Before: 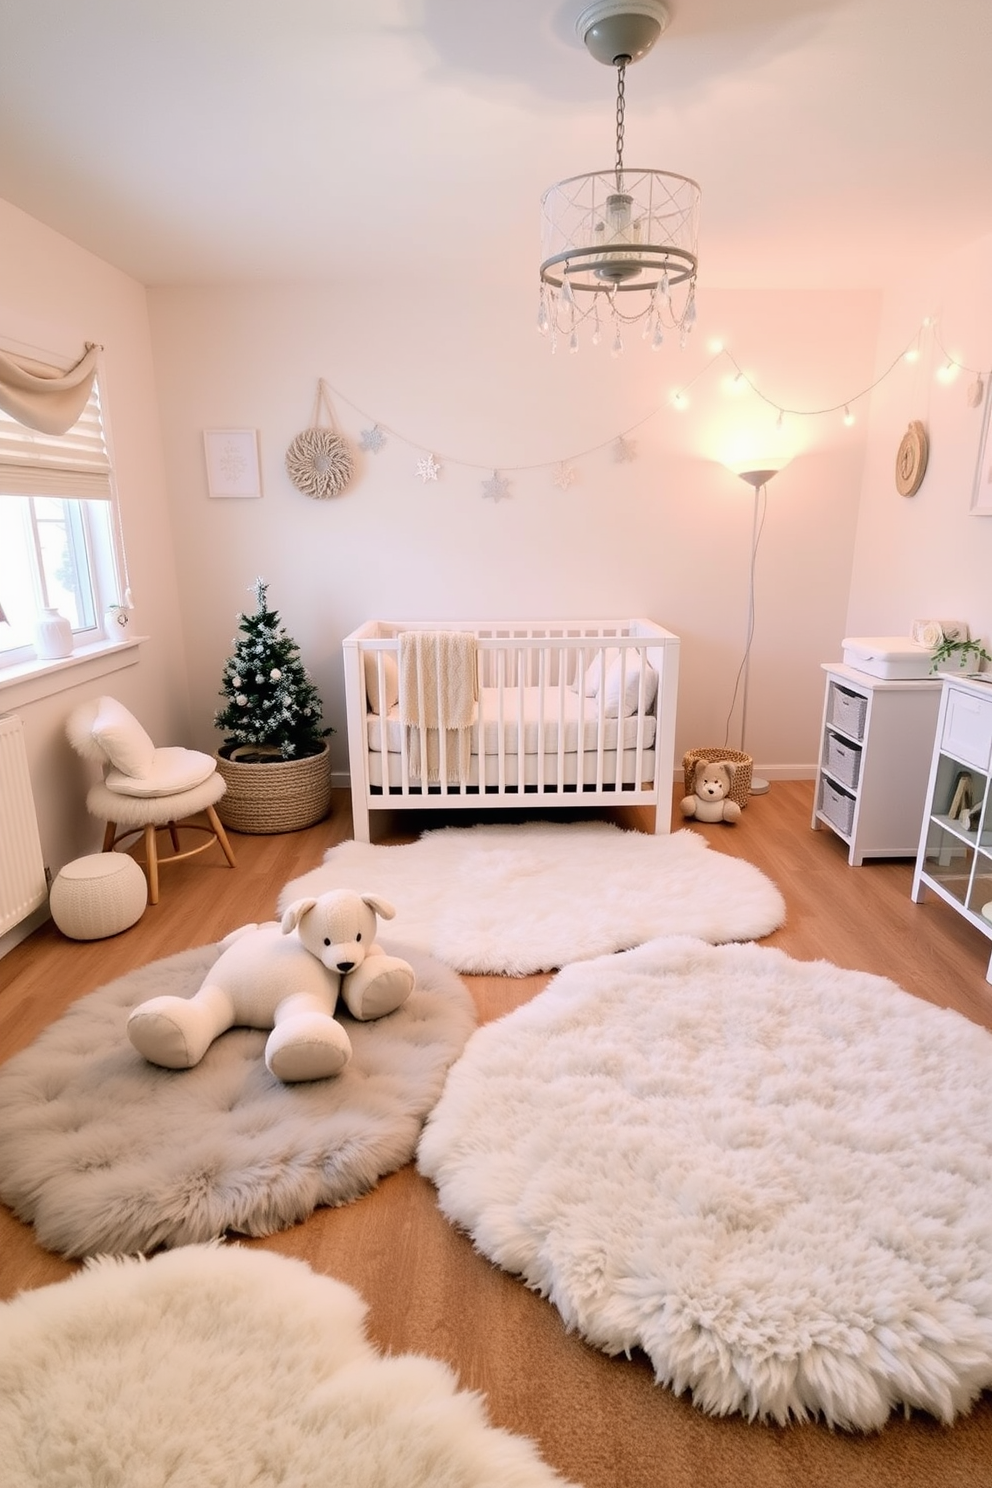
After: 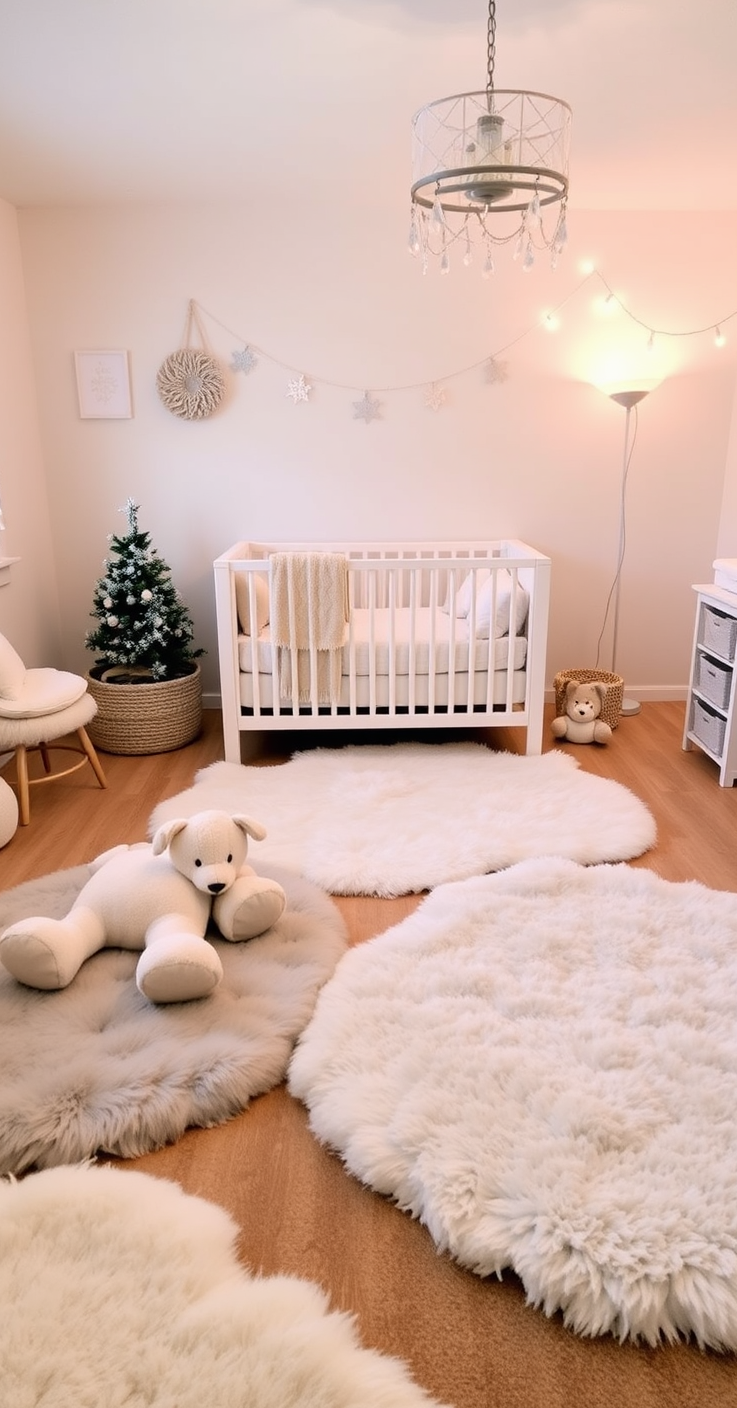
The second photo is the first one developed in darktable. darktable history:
crop and rotate: left 13.038%, top 5.341%, right 12.616%
